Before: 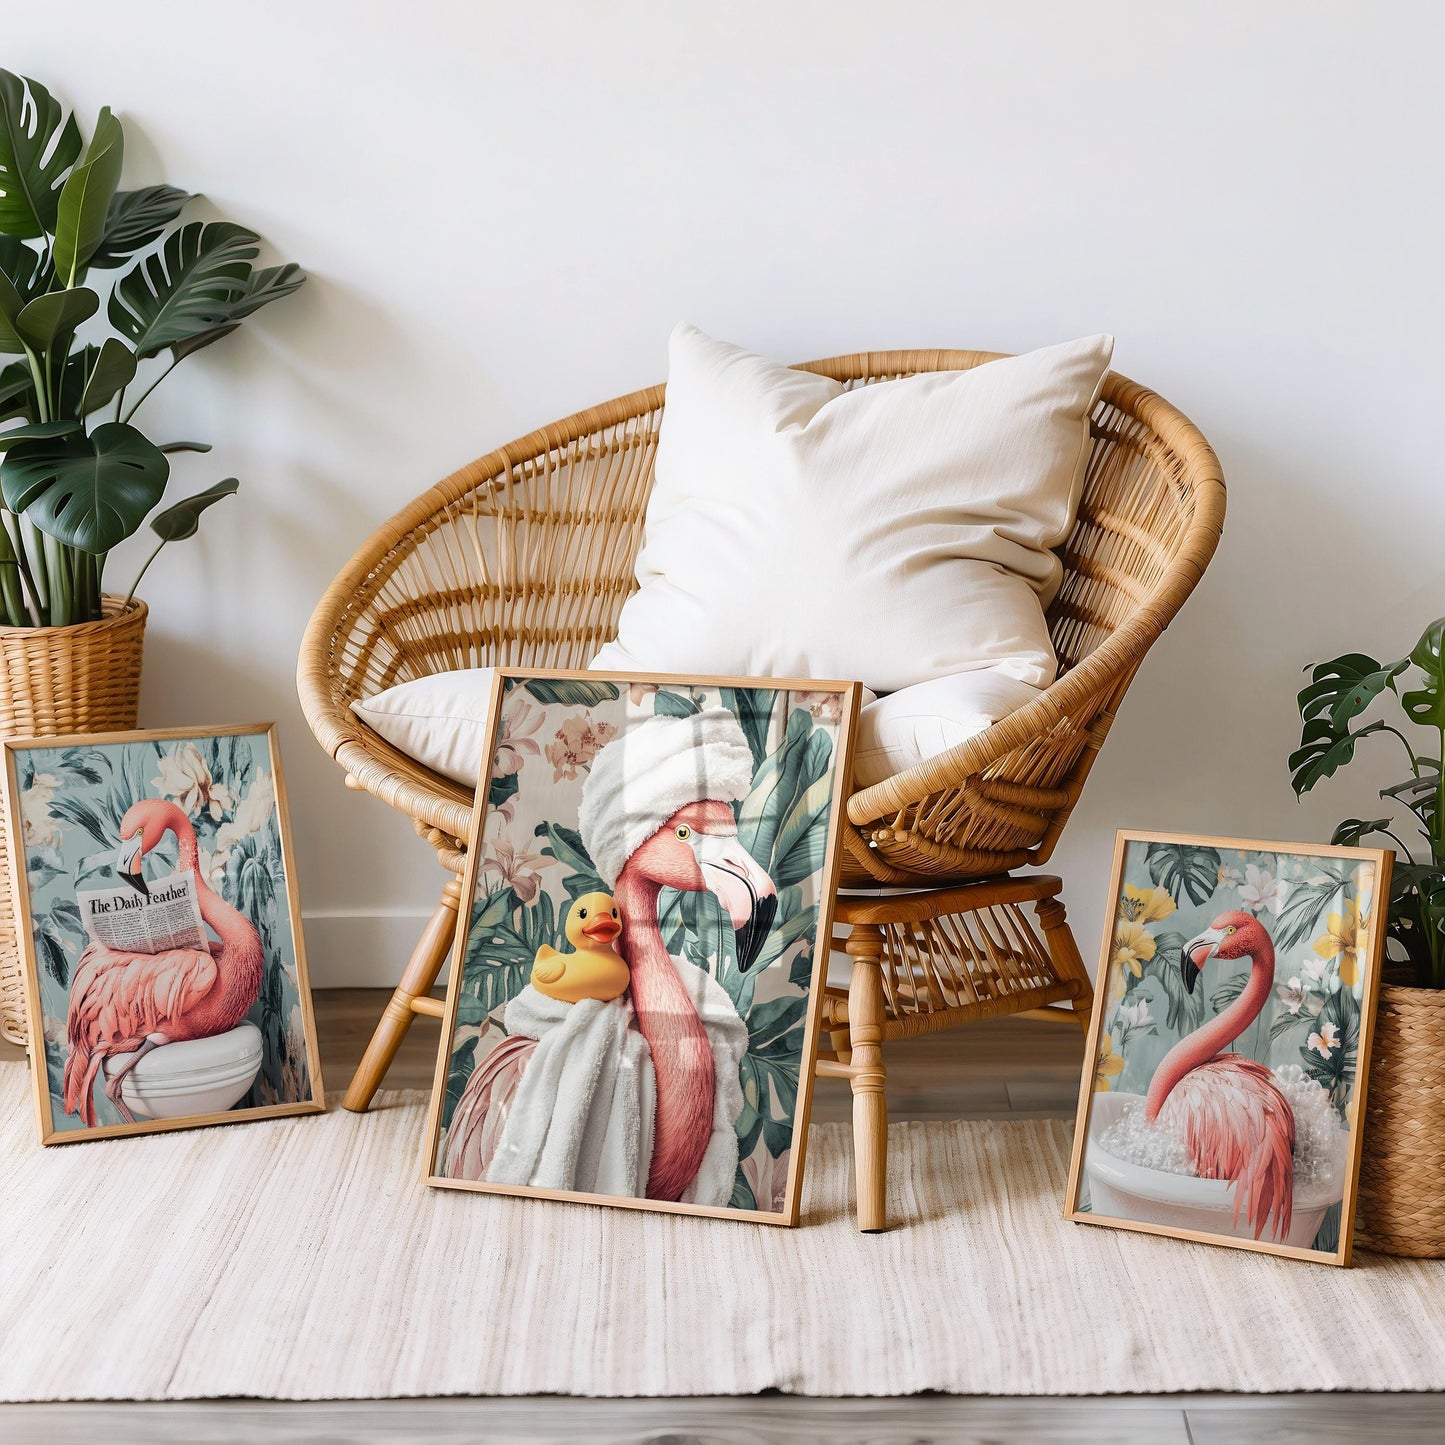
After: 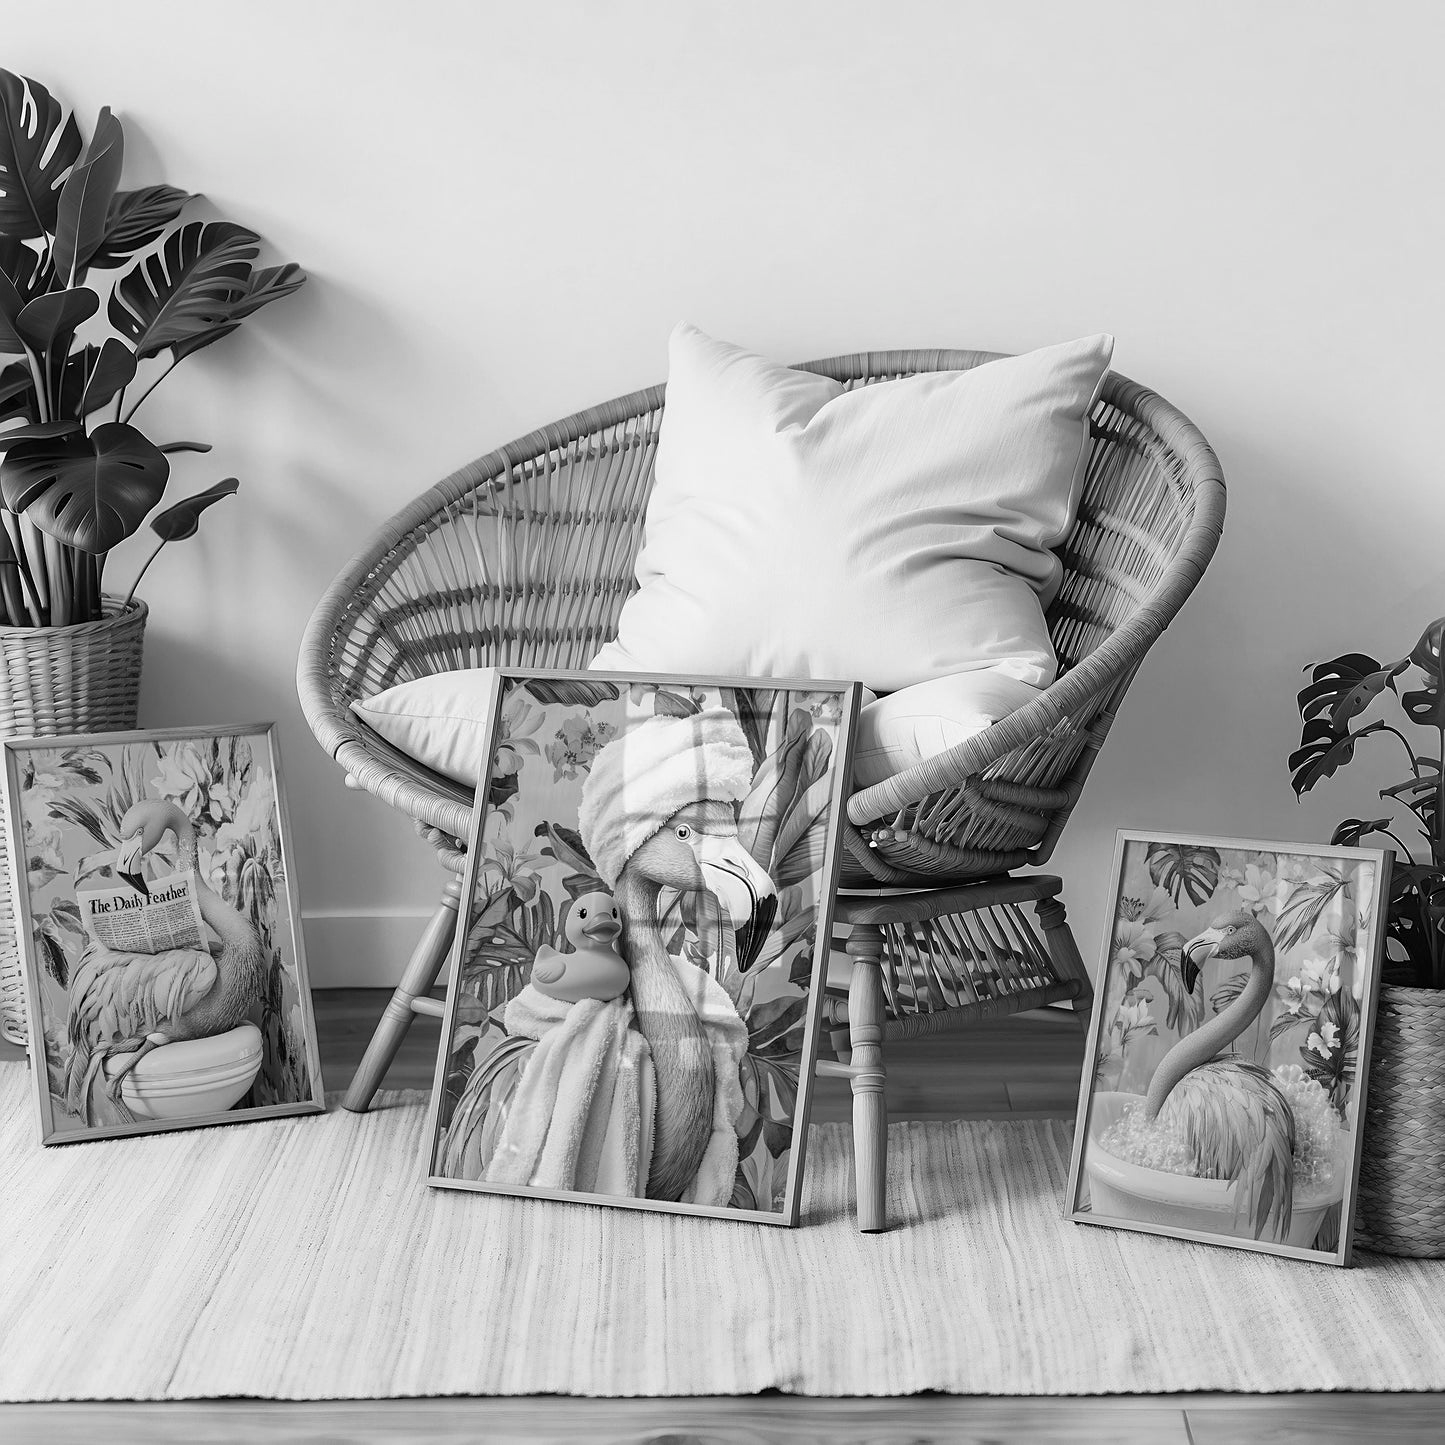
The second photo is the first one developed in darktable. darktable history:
exposure: exposure 0.02 EV, compensate highlight preservation false
color balance rgb: perceptual saturation grading › global saturation 25%, global vibrance 20%
sharpen: amount 0.2
color calibration: output gray [0.21, 0.42, 0.37, 0], gray › normalize channels true, illuminant same as pipeline (D50), adaptation XYZ, x 0.346, y 0.359, gamut compression 0
